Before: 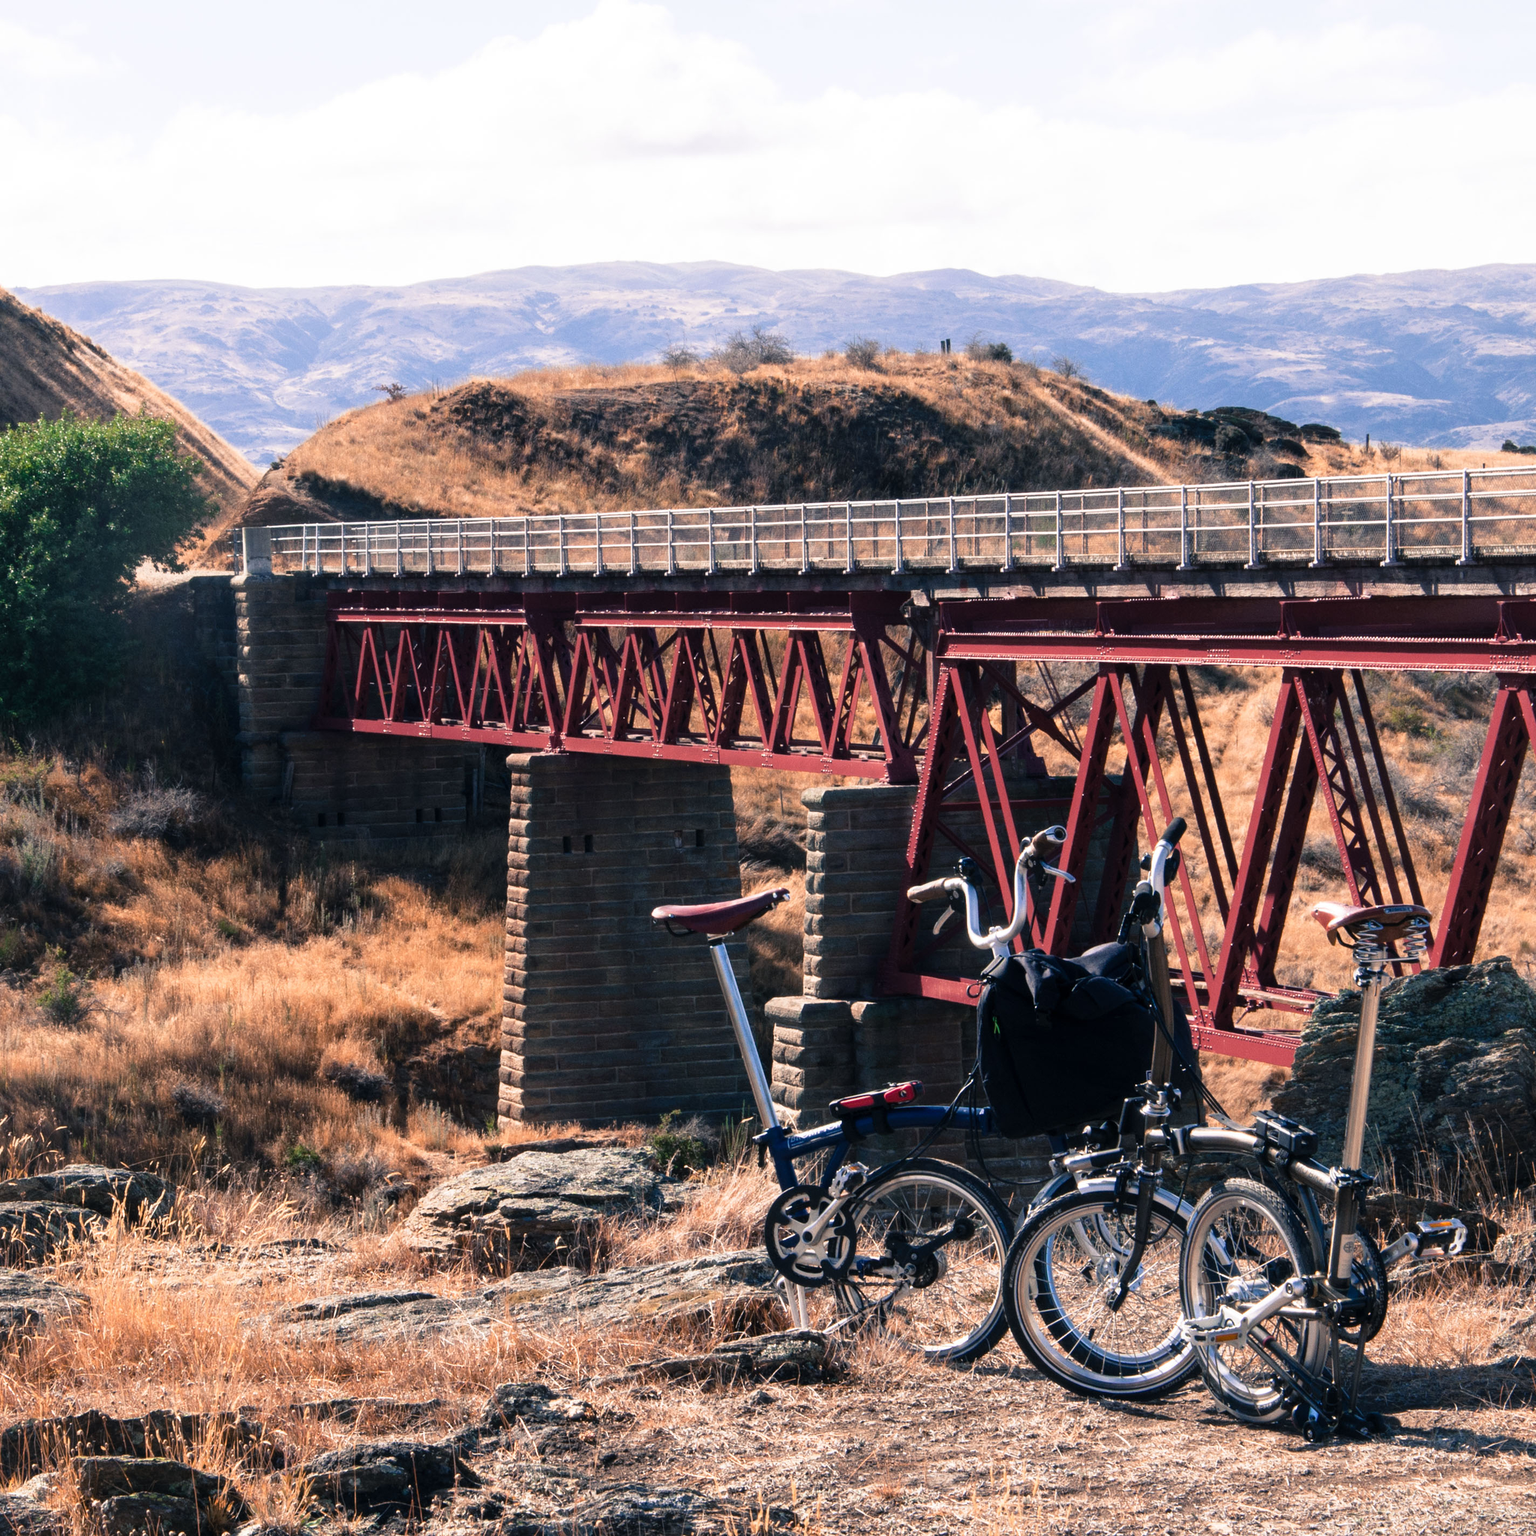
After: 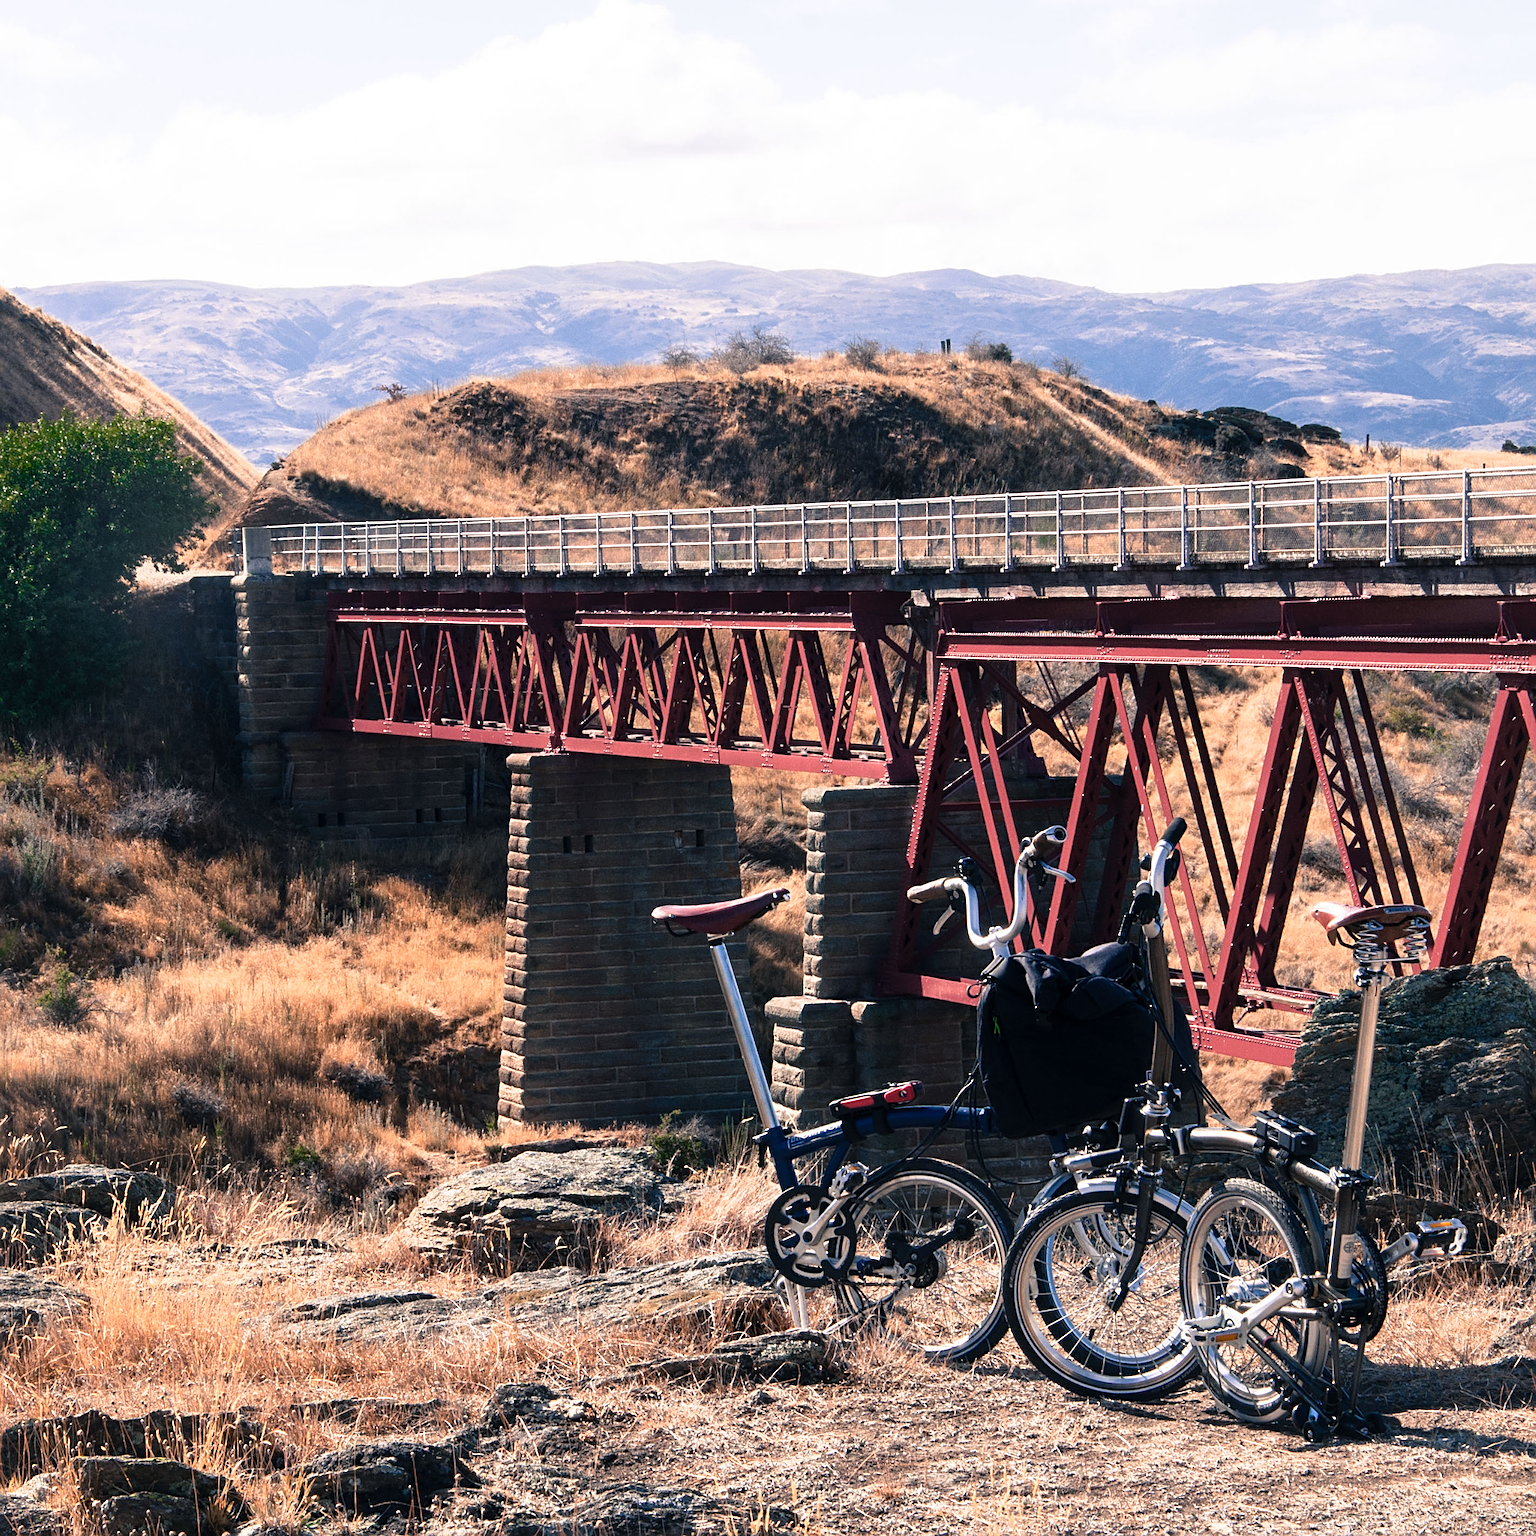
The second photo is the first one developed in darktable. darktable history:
sharpen: on, module defaults
color zones: curves: ch0 [(0.25, 0.5) (0.347, 0.092) (0.75, 0.5)]; ch1 [(0.25, 0.5) (0.33, 0.51) (0.75, 0.5)]
